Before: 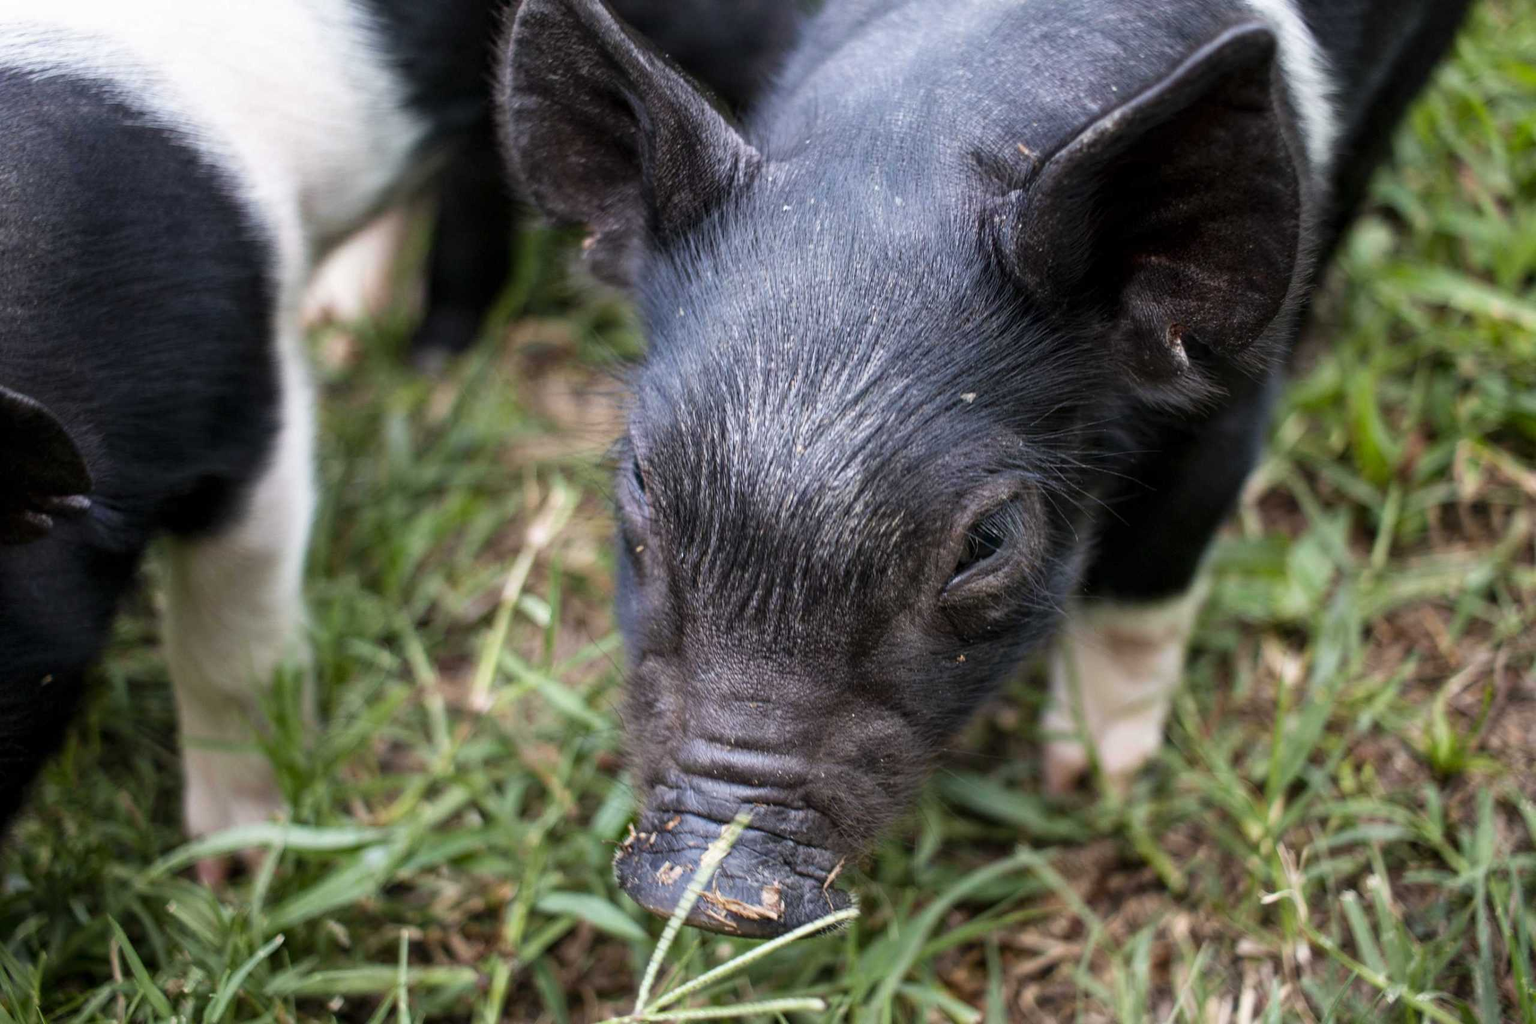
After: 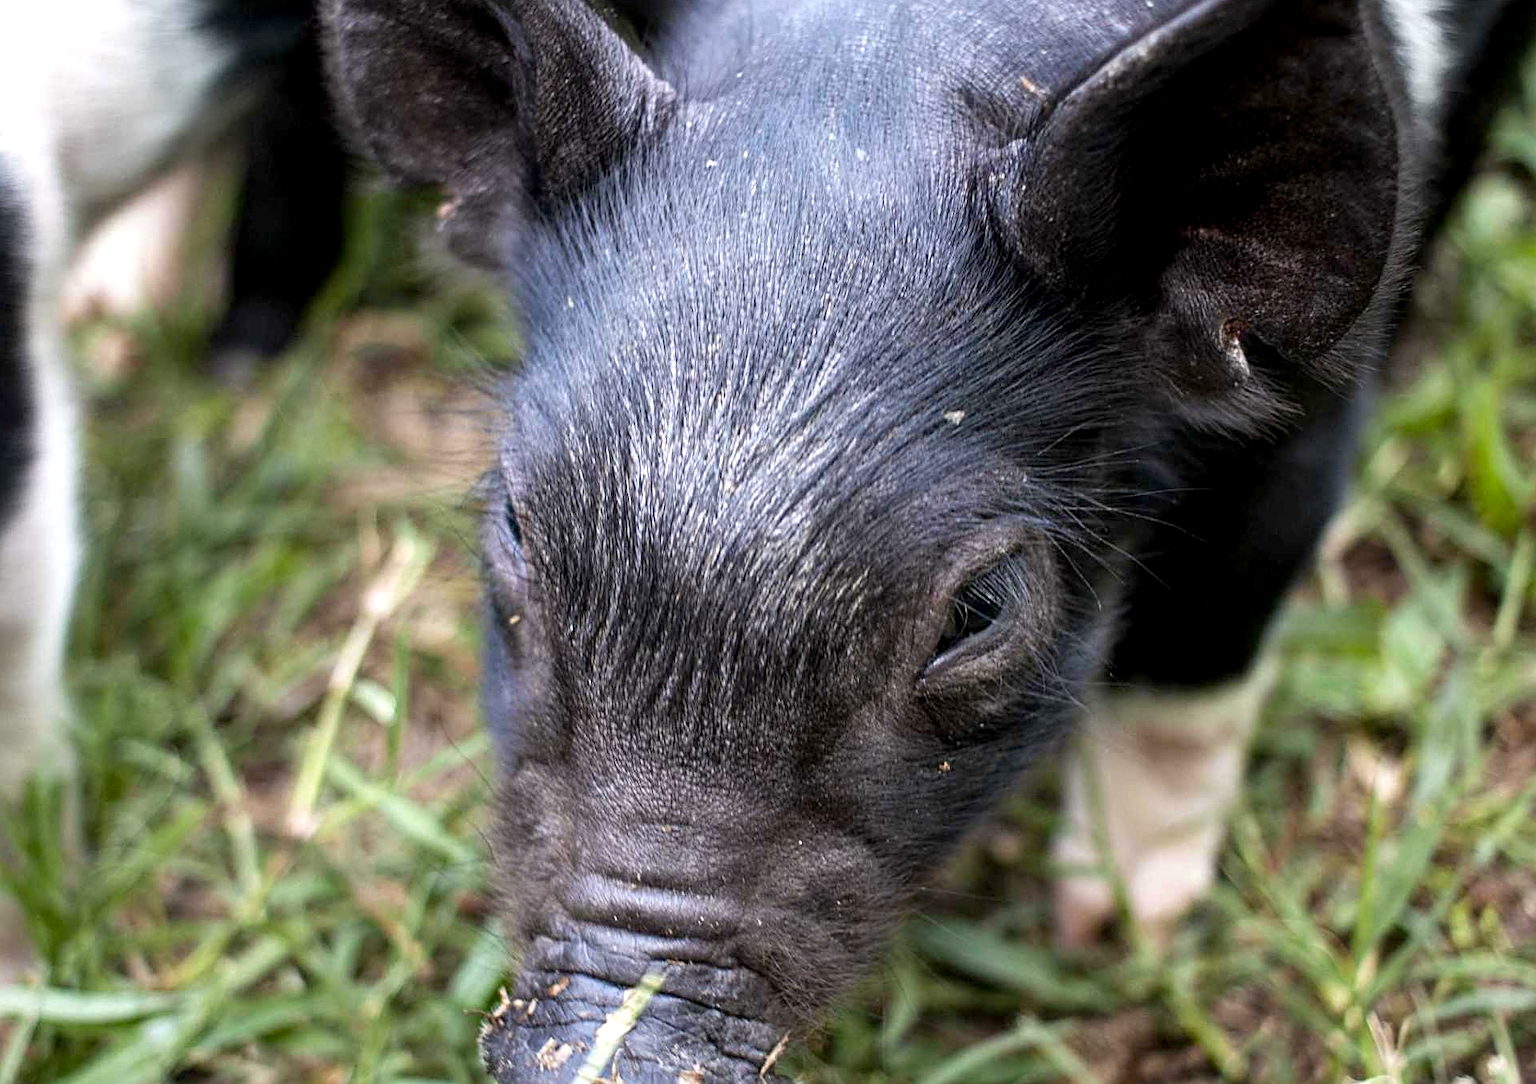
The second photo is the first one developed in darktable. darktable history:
crop: left 16.678%, top 8.425%, right 8.61%, bottom 12.414%
sharpen: on, module defaults
color zones: curves: ch0 [(0.068, 0.464) (0.25, 0.5) (0.48, 0.508) (0.75, 0.536) (0.886, 0.476) (0.967, 0.456)]; ch1 [(0.066, 0.456) (0.25, 0.5) (0.616, 0.508) (0.746, 0.56) (0.934, 0.444)]
exposure: black level correction 0.003, exposure 0.38 EV, compensate highlight preservation false
